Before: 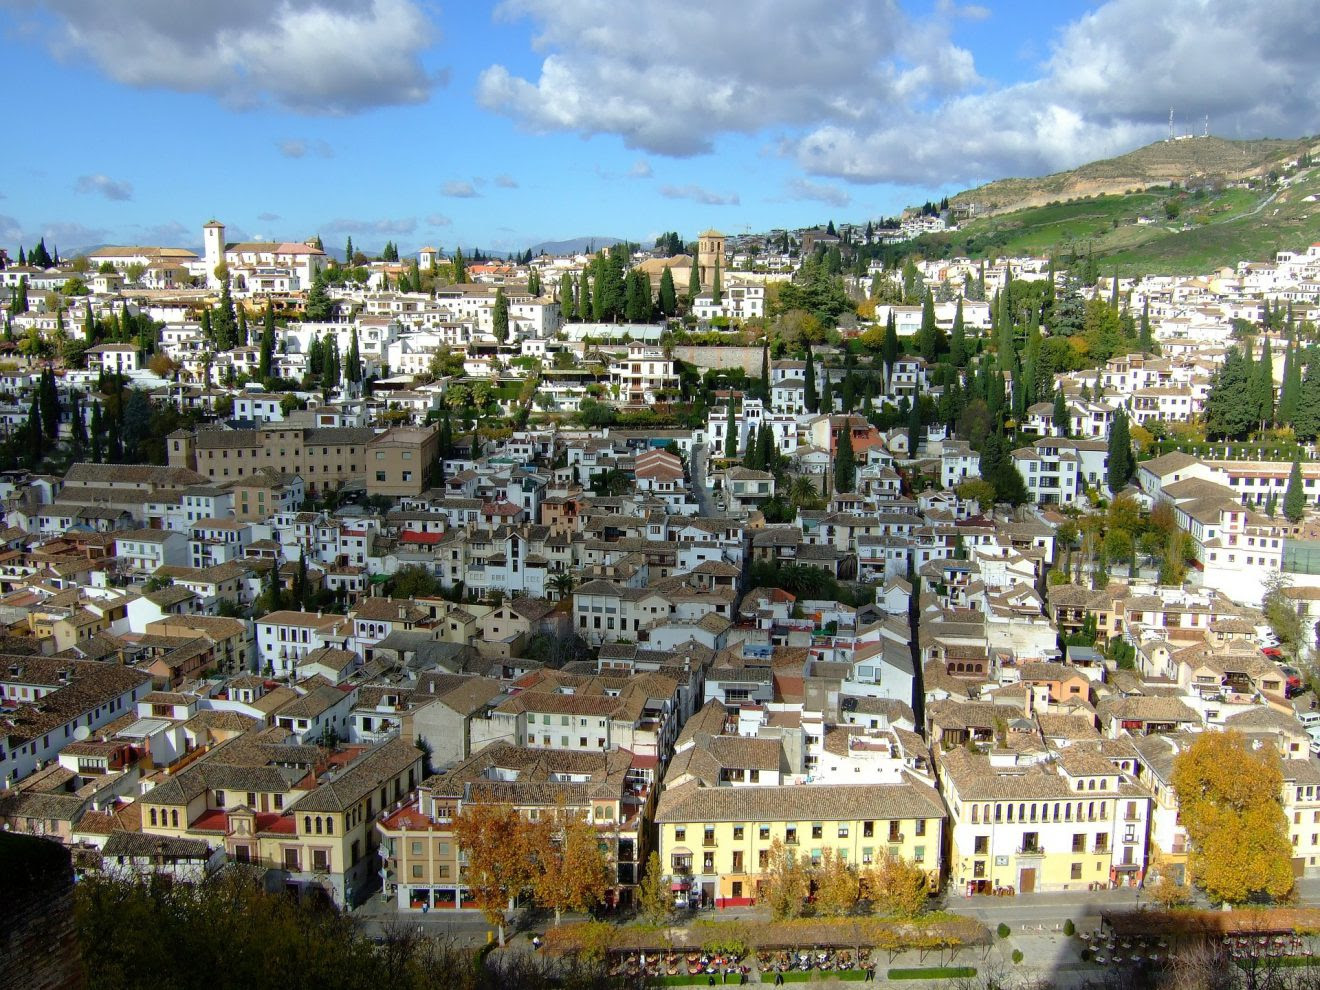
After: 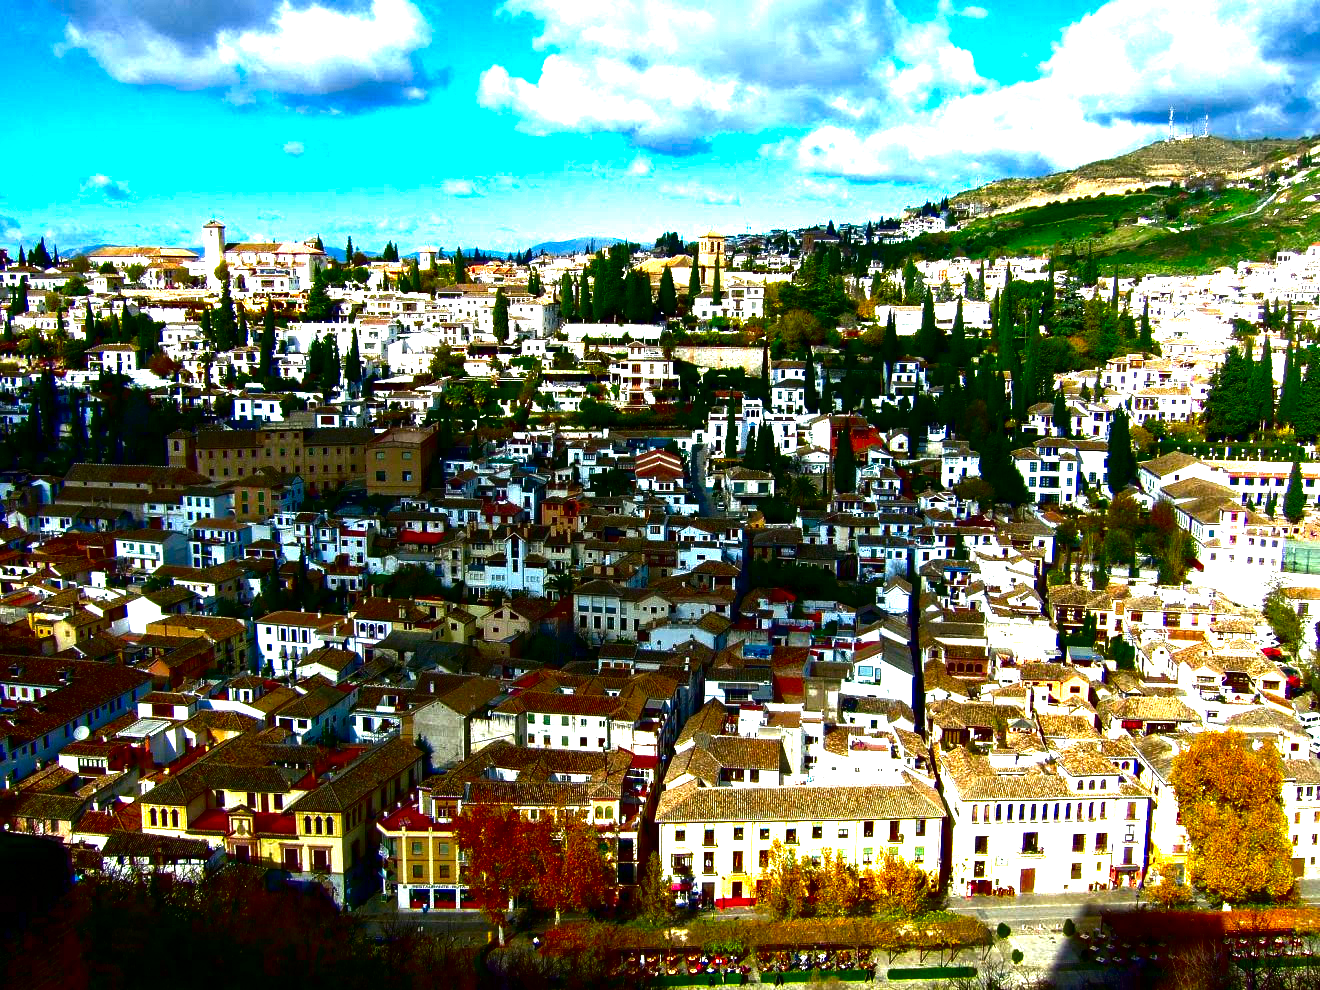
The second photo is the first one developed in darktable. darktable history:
contrast brightness saturation: brightness -1, saturation 1
exposure: black level correction 0, exposure 1.2 EV, compensate exposure bias true, compensate highlight preservation false
